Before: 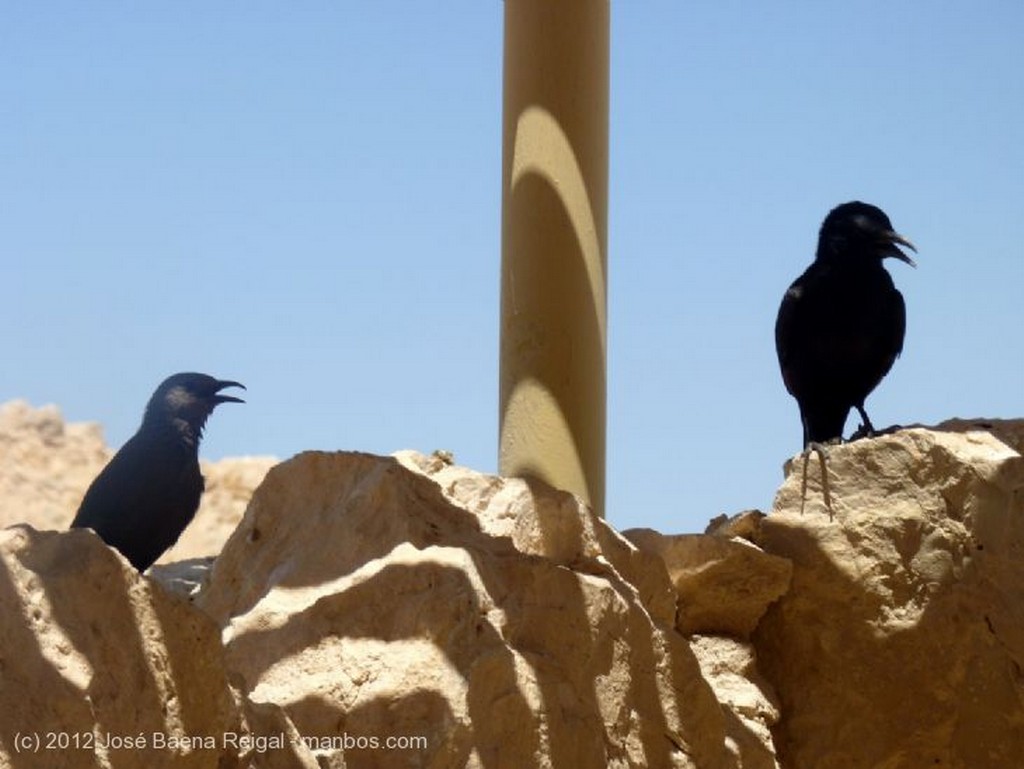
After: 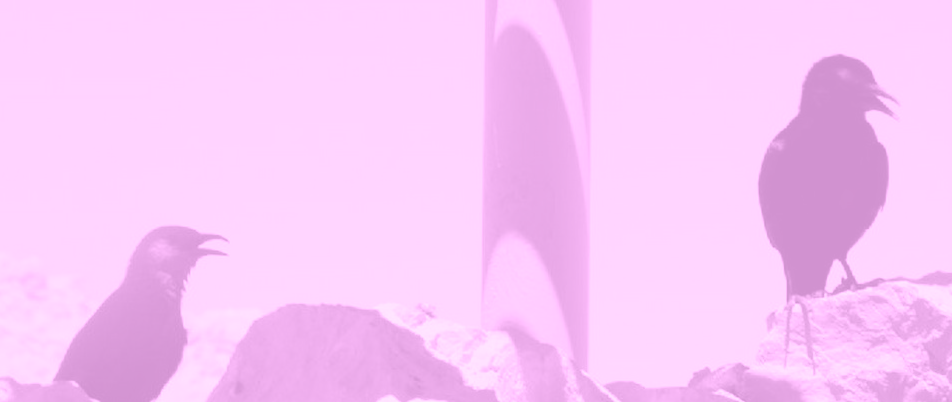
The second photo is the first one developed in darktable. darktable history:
colorize: hue 331.2°, saturation 75%, source mix 30.28%, lightness 70.52%, version 1
crop: left 1.744%, top 19.225%, right 5.069%, bottom 28.357%
